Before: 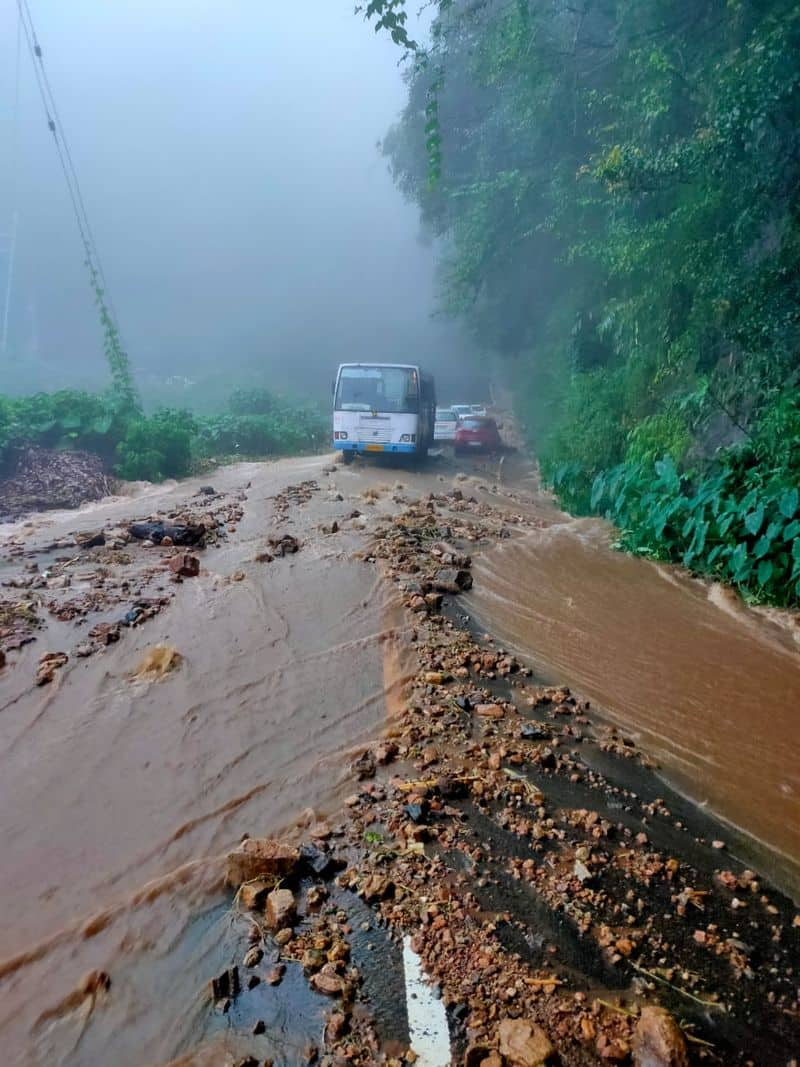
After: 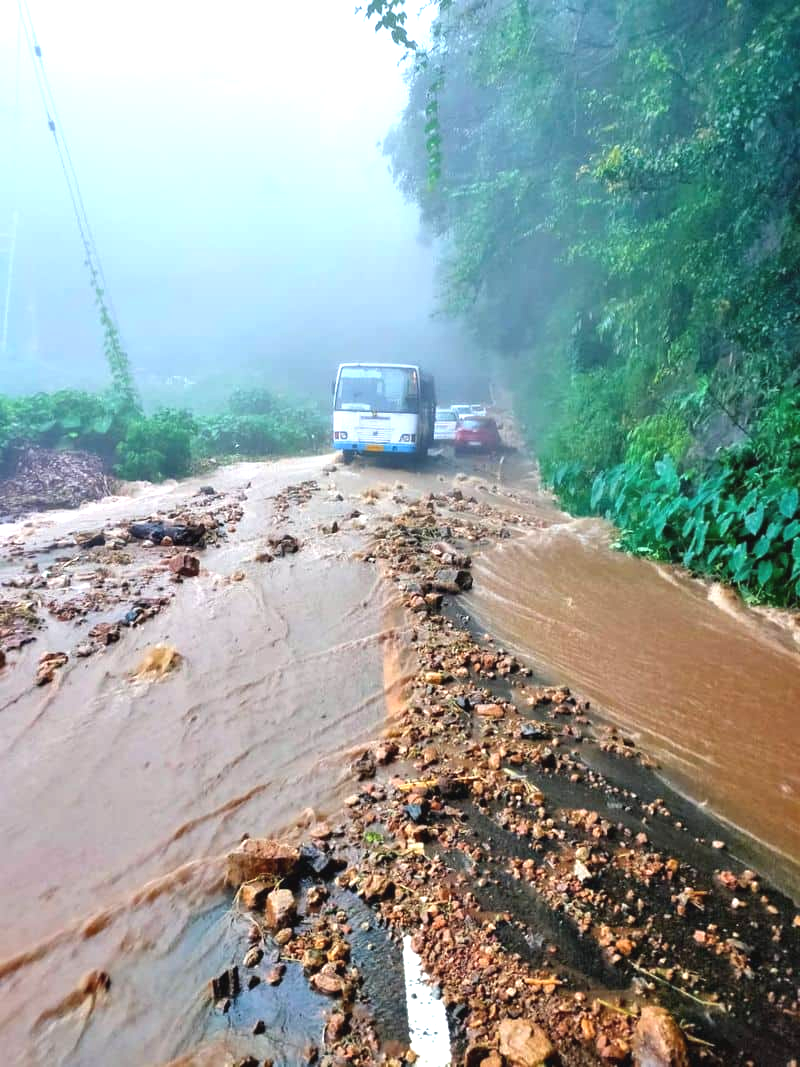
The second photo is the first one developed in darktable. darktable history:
exposure: black level correction -0.002, exposure 1.108 EV, compensate highlight preservation false
